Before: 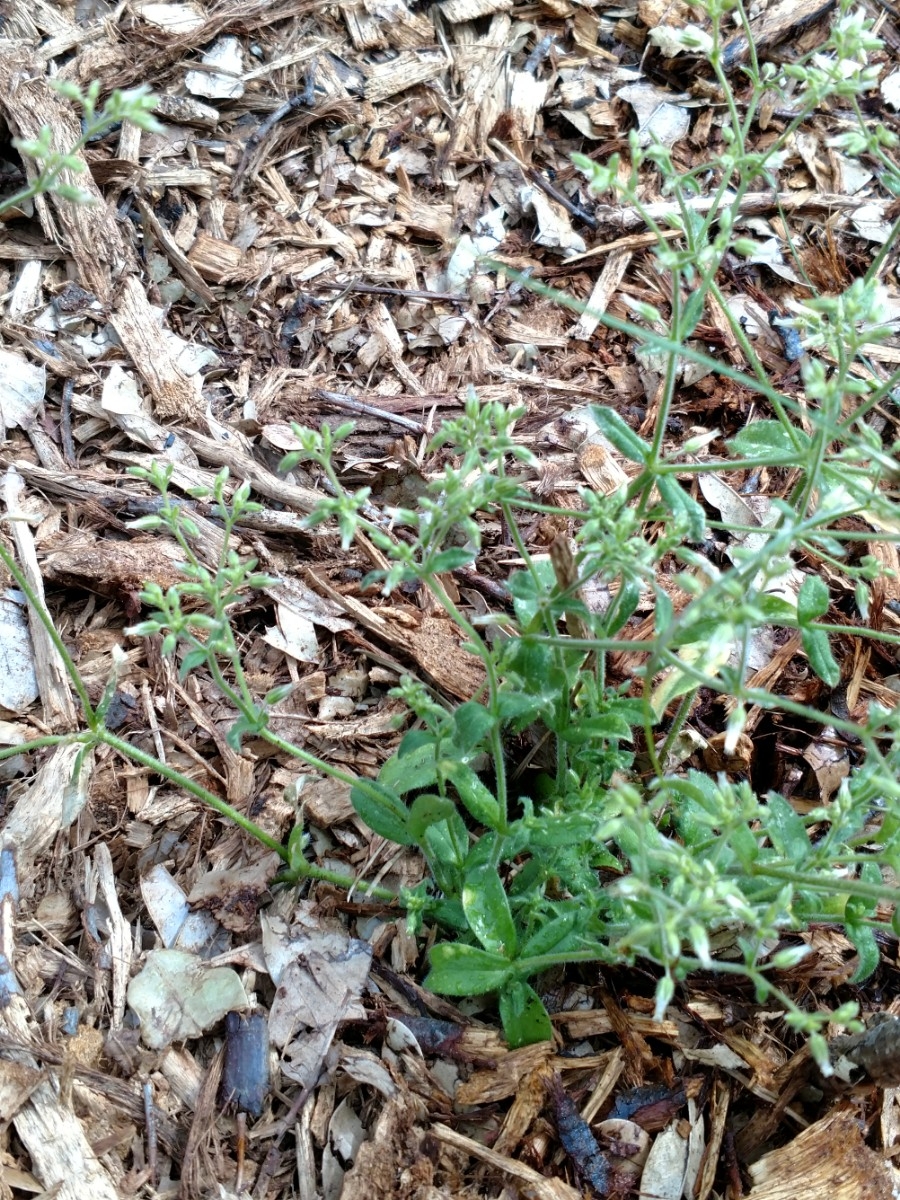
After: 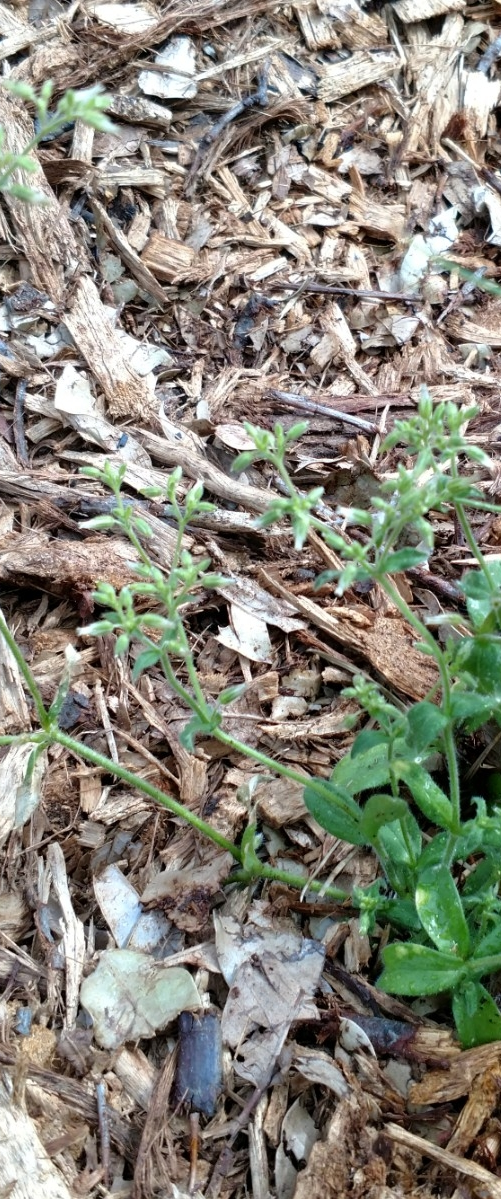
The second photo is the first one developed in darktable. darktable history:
crop: left 5.294%, right 38.939%
